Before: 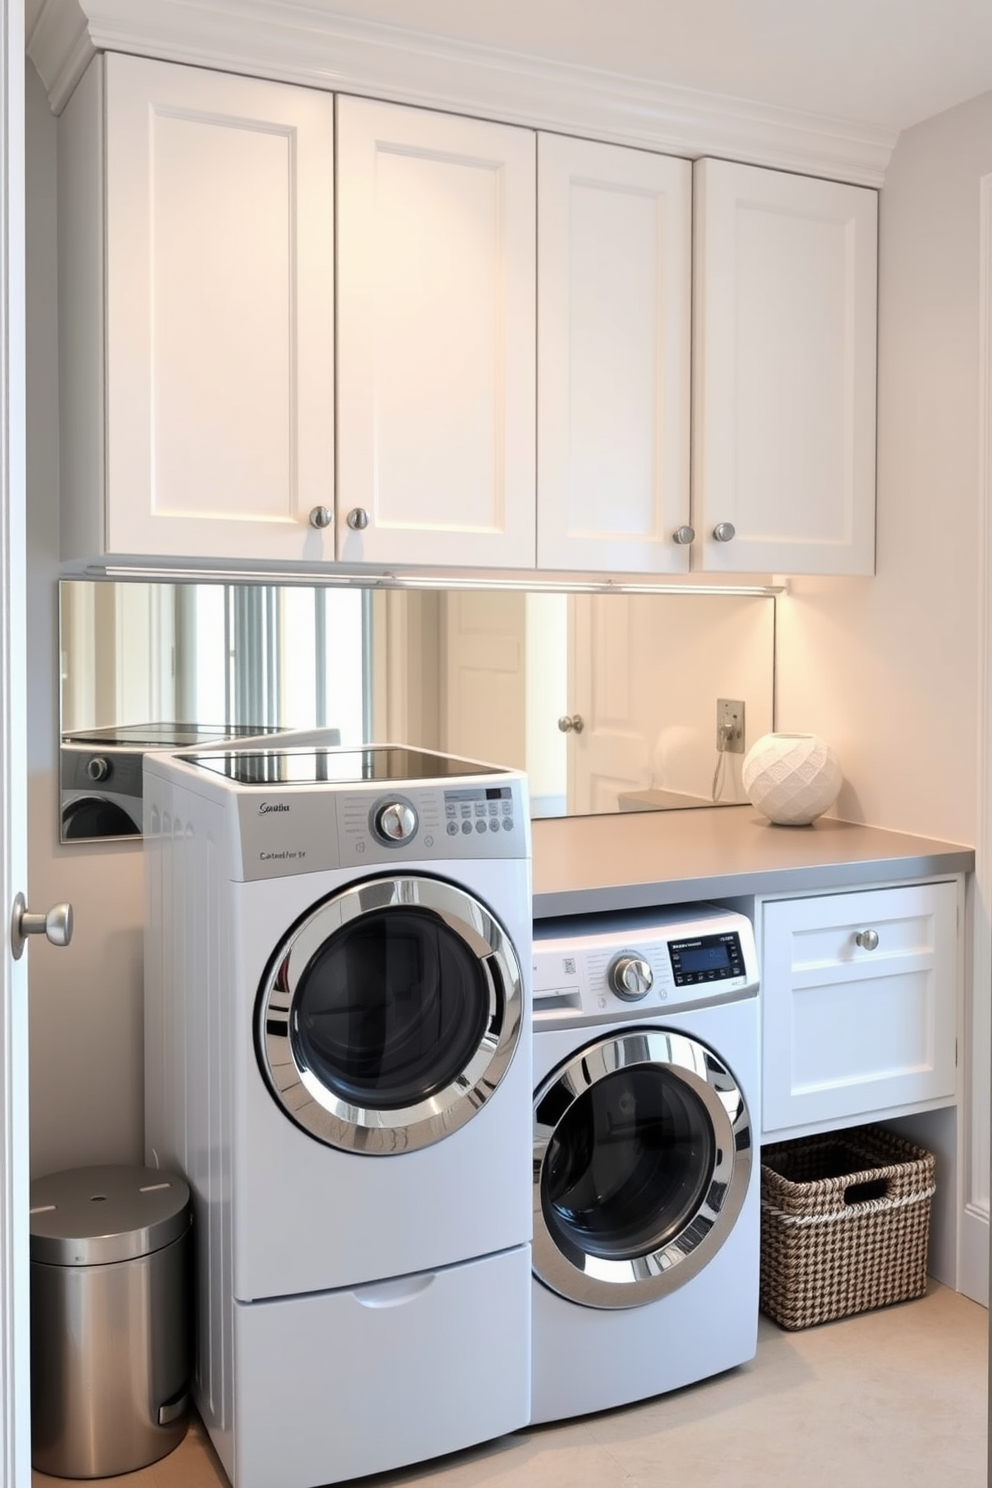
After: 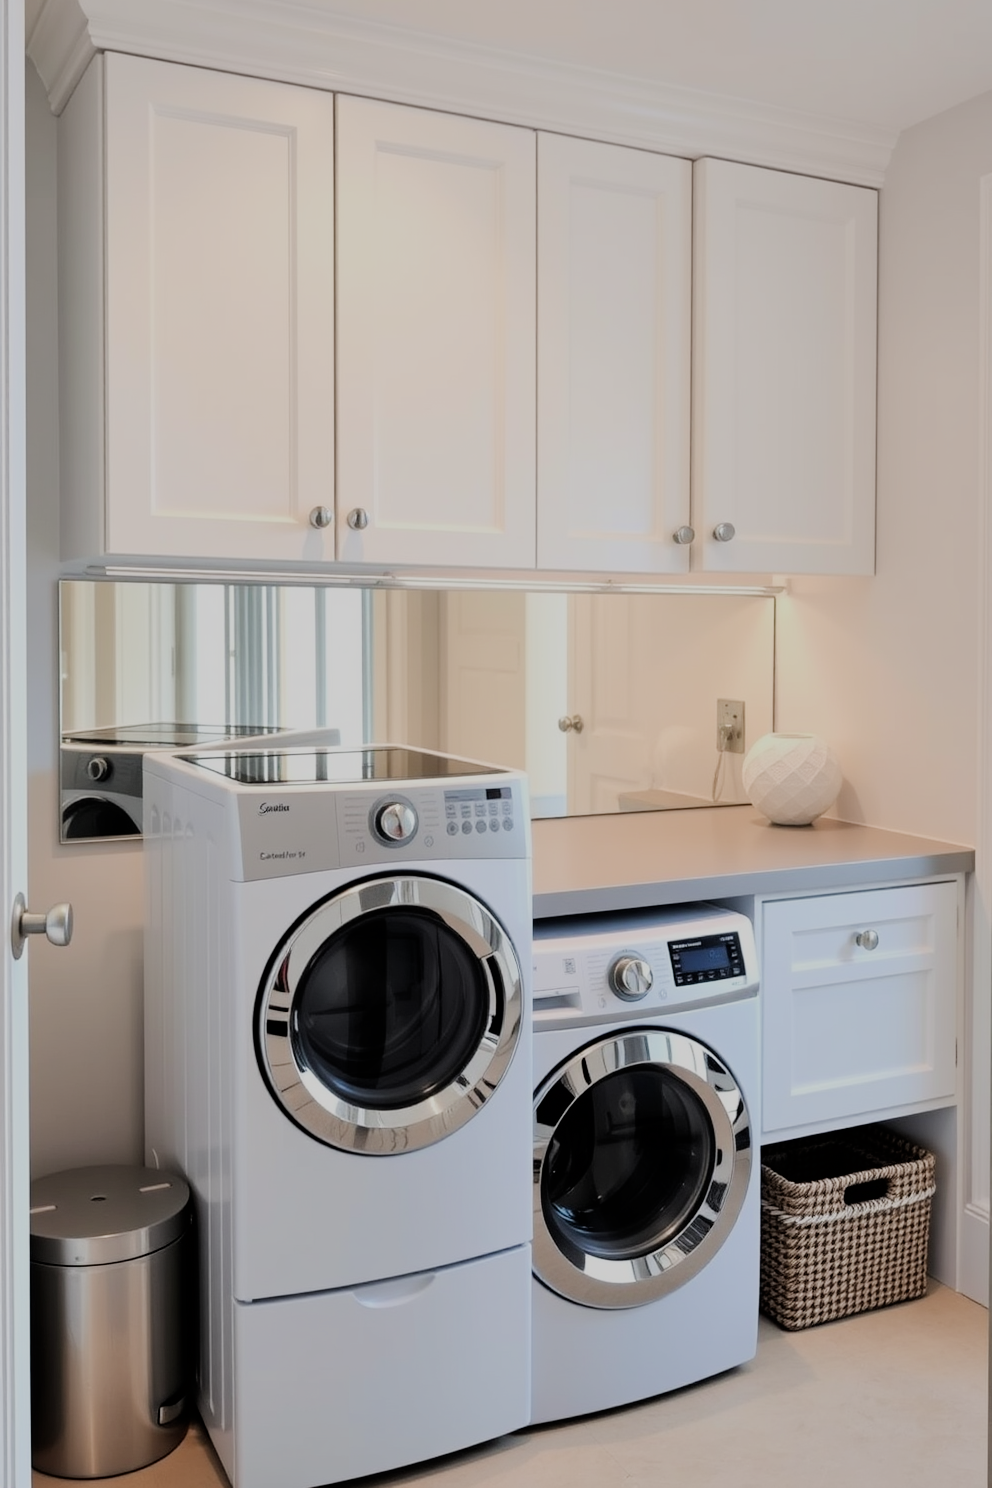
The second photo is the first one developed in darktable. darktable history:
filmic rgb: black relative exposure -6.98 EV, white relative exposure 5.62 EV, hardness 2.85
